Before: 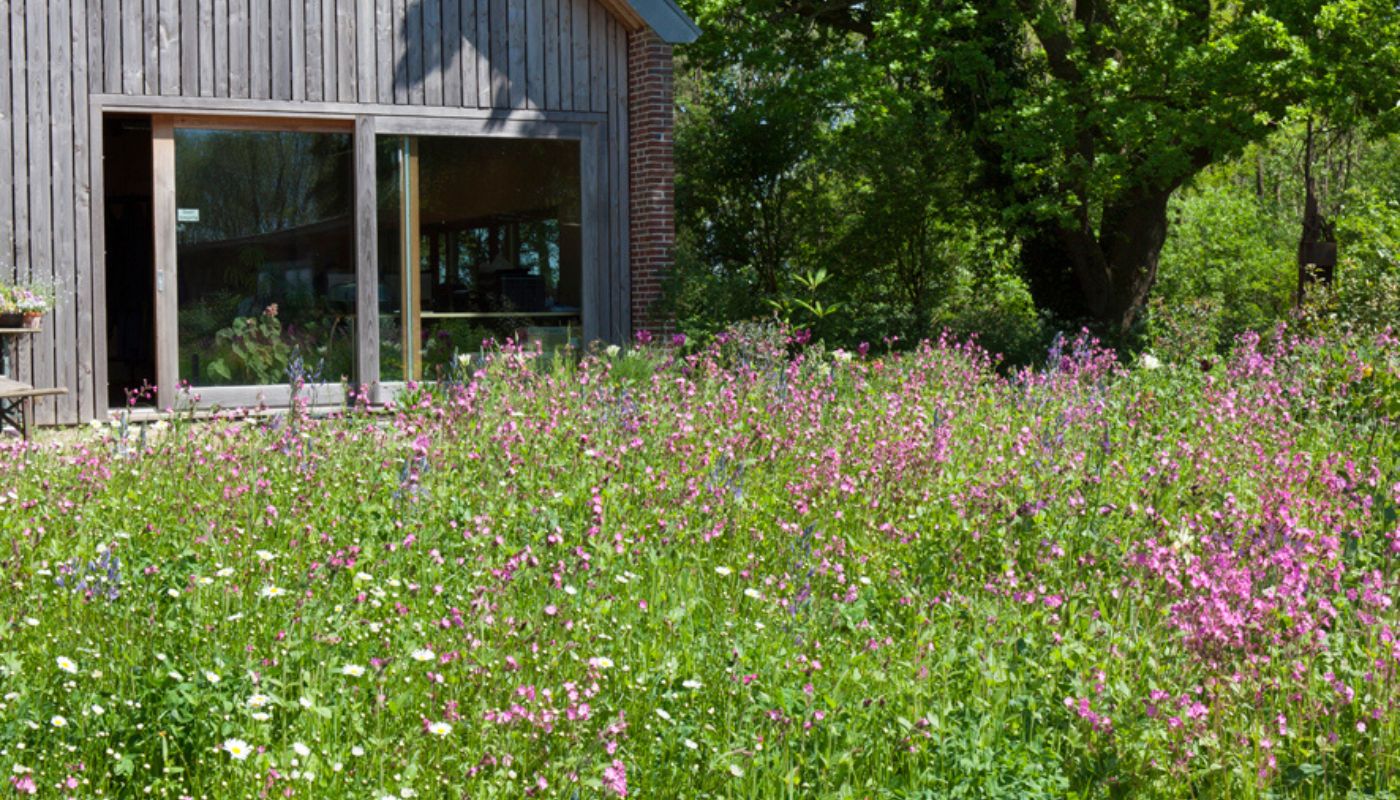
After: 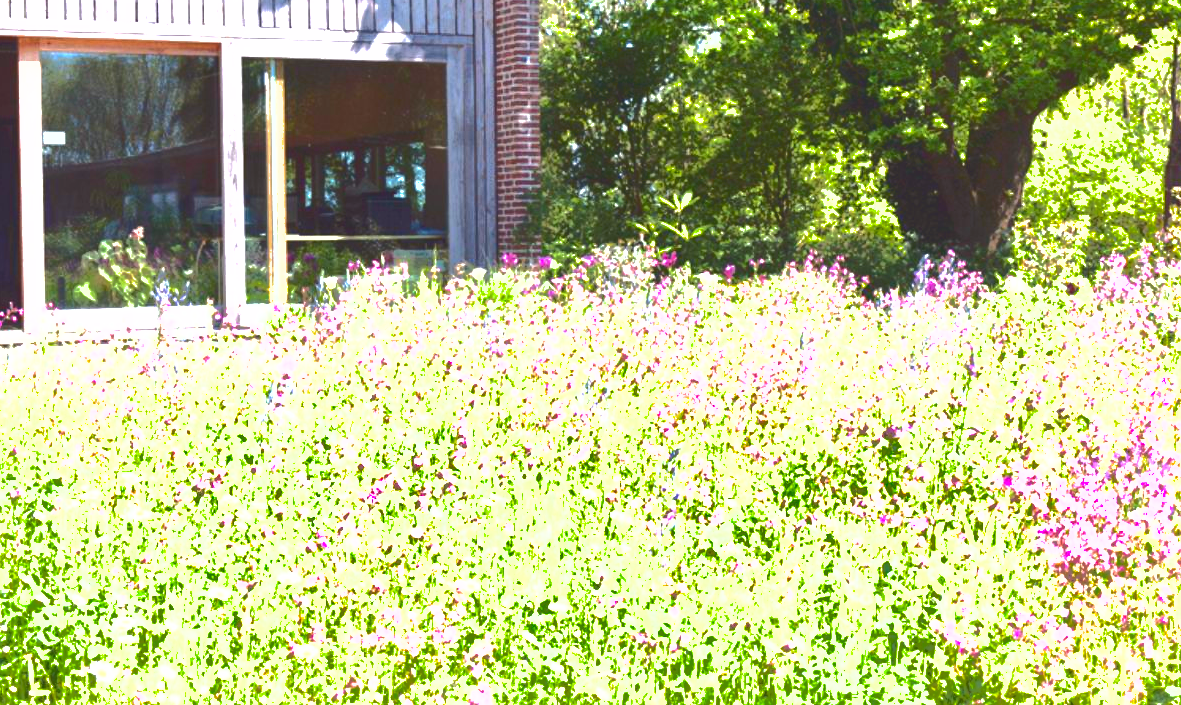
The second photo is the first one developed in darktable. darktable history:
exposure: exposure 2.186 EV, compensate highlight preservation false
tone equalizer: -8 EV -0.43 EV, -7 EV -0.4 EV, -6 EV -0.324 EV, -5 EV -0.219 EV, -3 EV 0.234 EV, -2 EV 0.339 EV, -1 EV 0.389 EV, +0 EV 0.439 EV
tone curve: curves: ch0 [(0, 0.142) (0.384, 0.314) (0.752, 0.711) (0.991, 0.95)]; ch1 [(0.006, 0.129) (0.346, 0.384) (1, 1)]; ch2 [(0.003, 0.057) (0.261, 0.248) (1, 1)], color space Lab, independent channels, preserve colors none
crop and rotate: left 9.633%, top 9.684%, right 5.988%, bottom 2.182%
shadows and highlights: shadows 39.82, highlights -59.94
